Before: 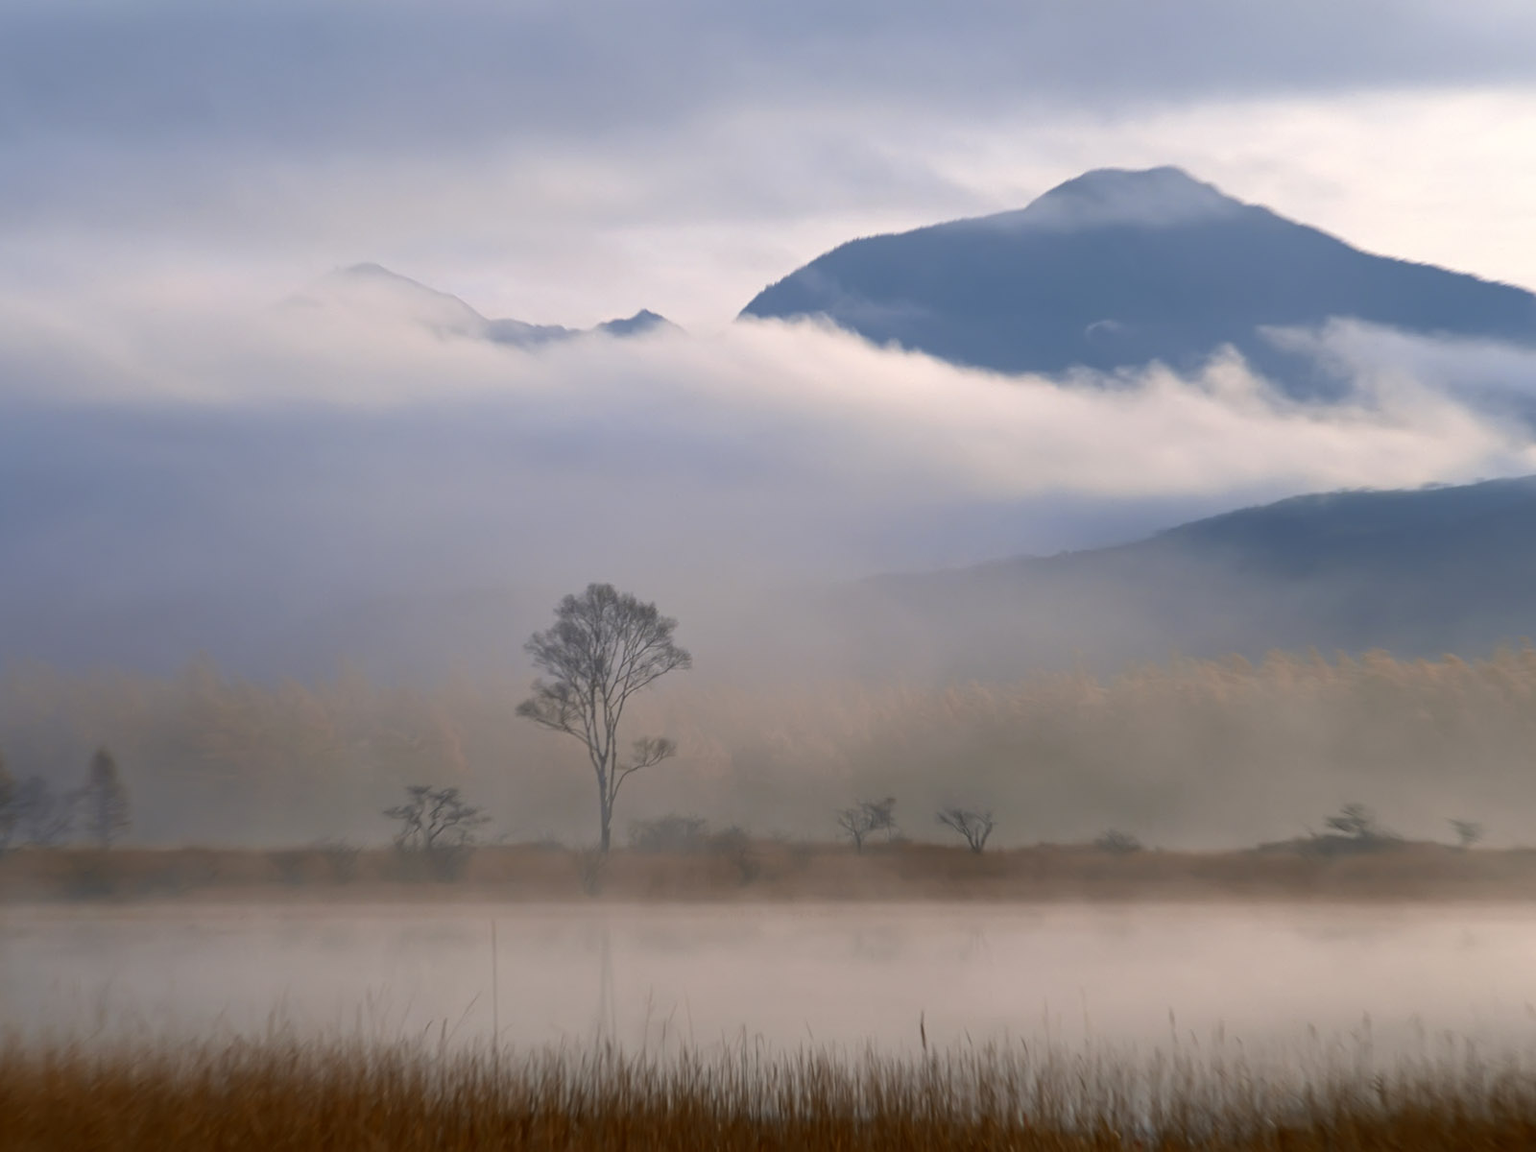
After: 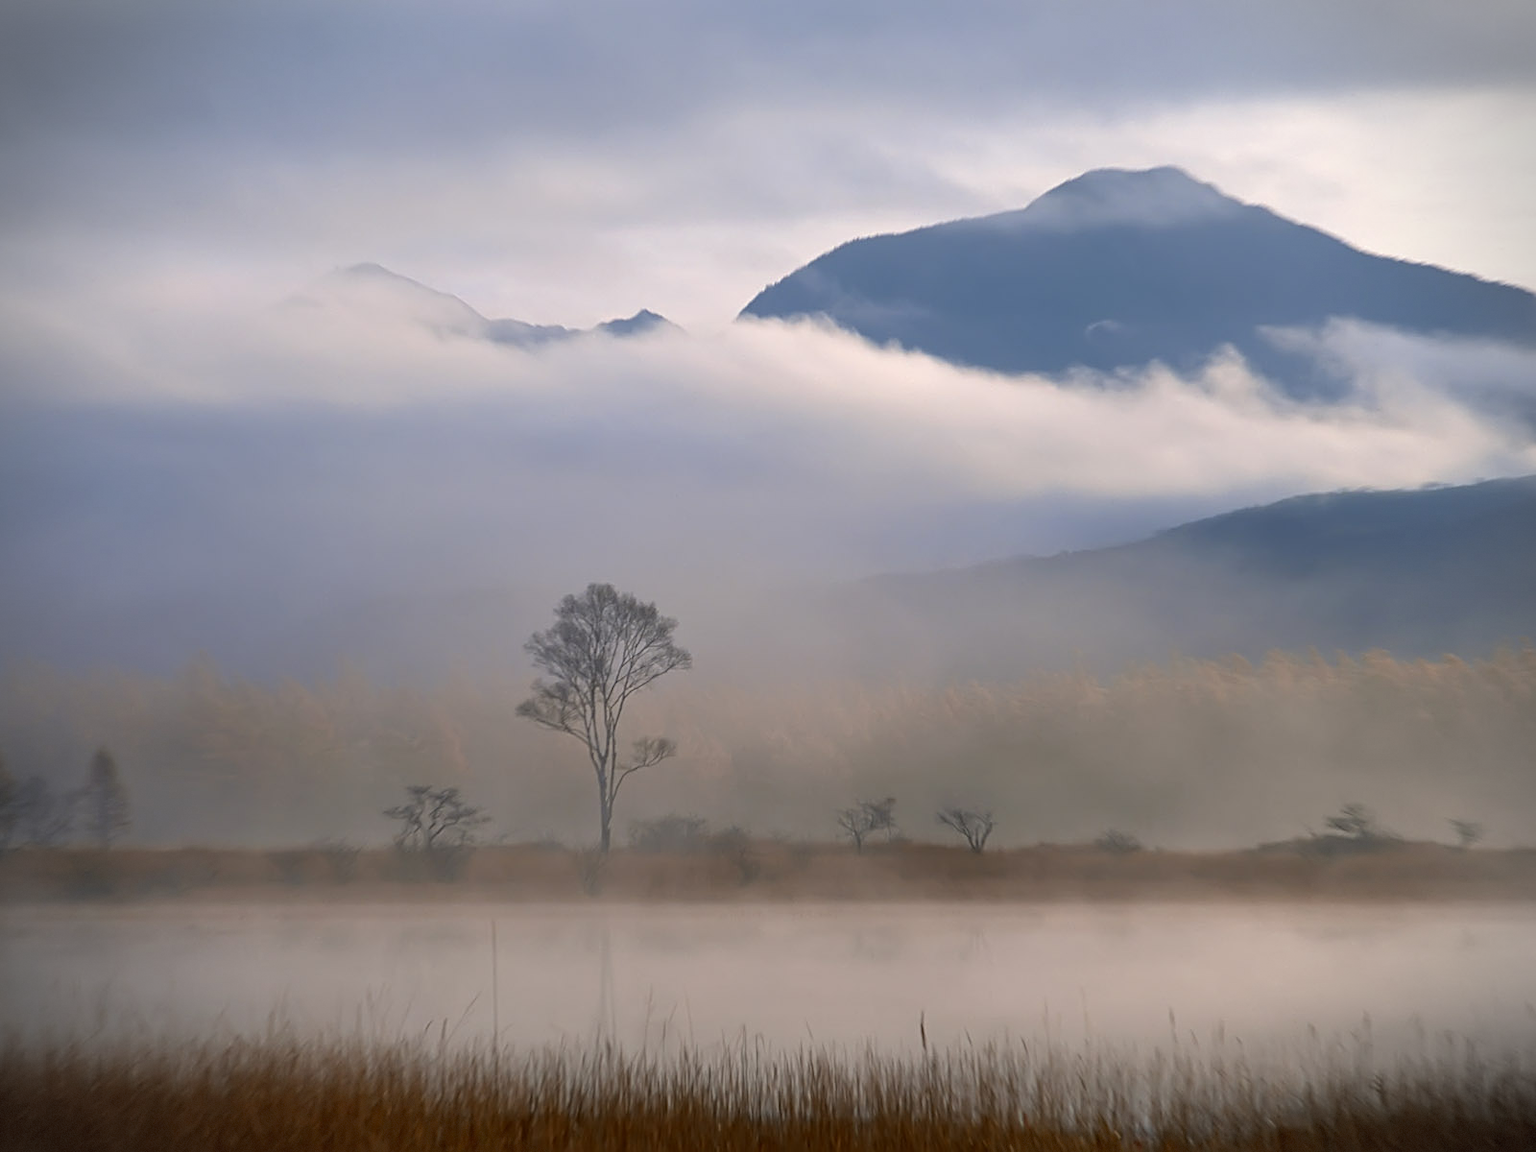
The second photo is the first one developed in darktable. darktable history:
sharpen: on, module defaults
vignetting: dithering 8-bit output, unbound false
